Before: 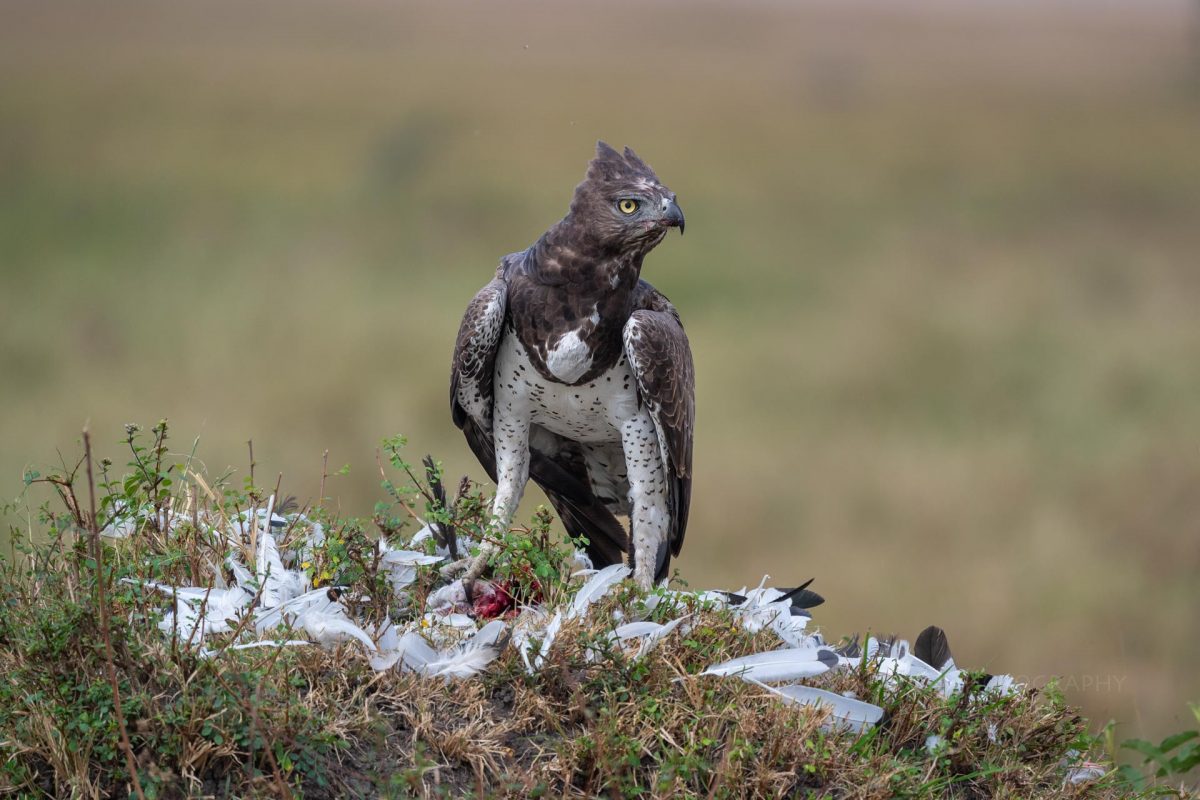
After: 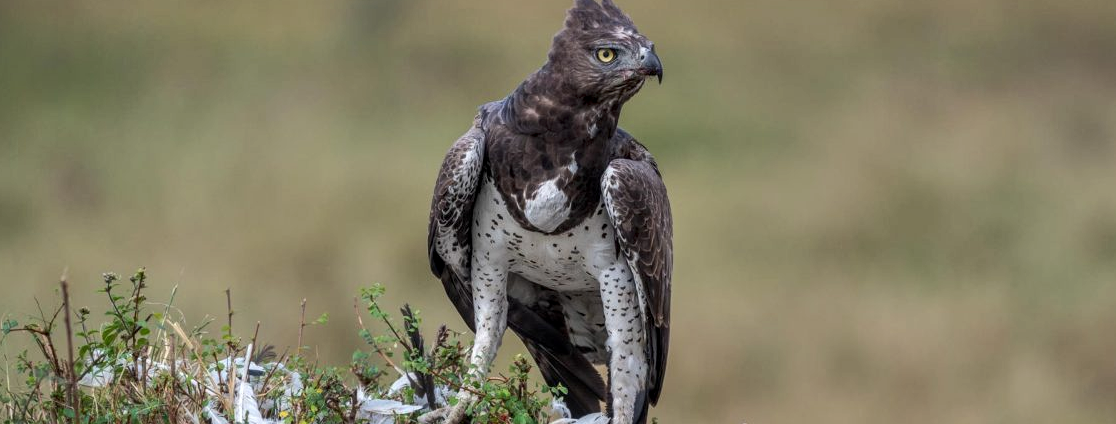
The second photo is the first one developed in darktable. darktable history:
crop: left 1.835%, top 18.978%, right 5.128%, bottom 27.995%
tone curve: curves: ch0 [(0, 0) (0.003, 0.003) (0.011, 0.011) (0.025, 0.024) (0.044, 0.043) (0.069, 0.068) (0.1, 0.097) (0.136, 0.132) (0.177, 0.173) (0.224, 0.219) (0.277, 0.27) (0.335, 0.327) (0.399, 0.389) (0.468, 0.457) (0.543, 0.549) (0.623, 0.628) (0.709, 0.713) (0.801, 0.803) (0.898, 0.899) (1, 1)], color space Lab, linked channels, preserve colors none
local contrast: on, module defaults
